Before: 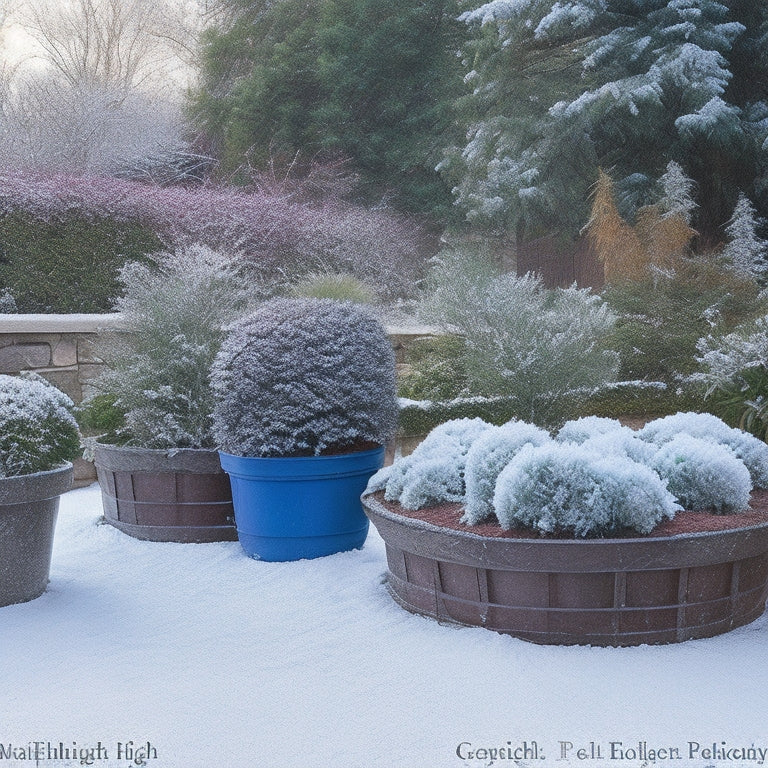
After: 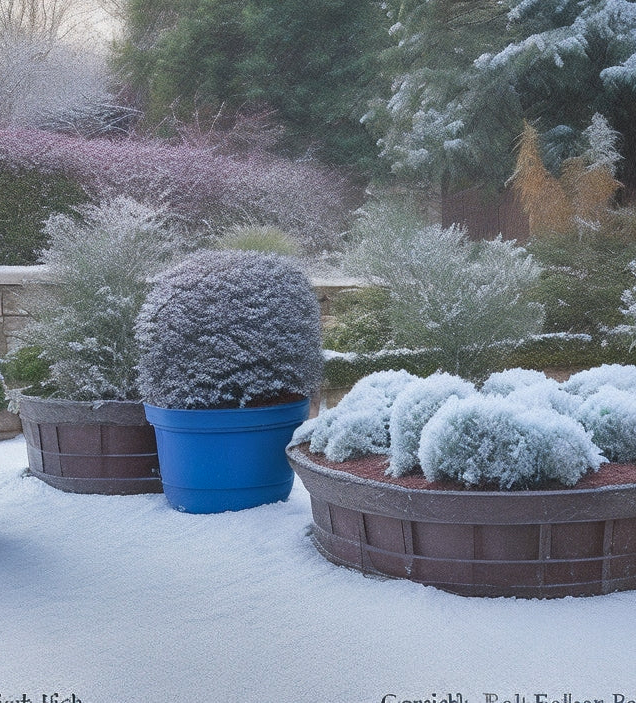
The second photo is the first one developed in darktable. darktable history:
crop: left 9.807%, top 6.259%, right 7.334%, bottom 2.177%
shadows and highlights: radius 108.52, shadows 40.68, highlights -72.88, low approximation 0.01, soften with gaussian
